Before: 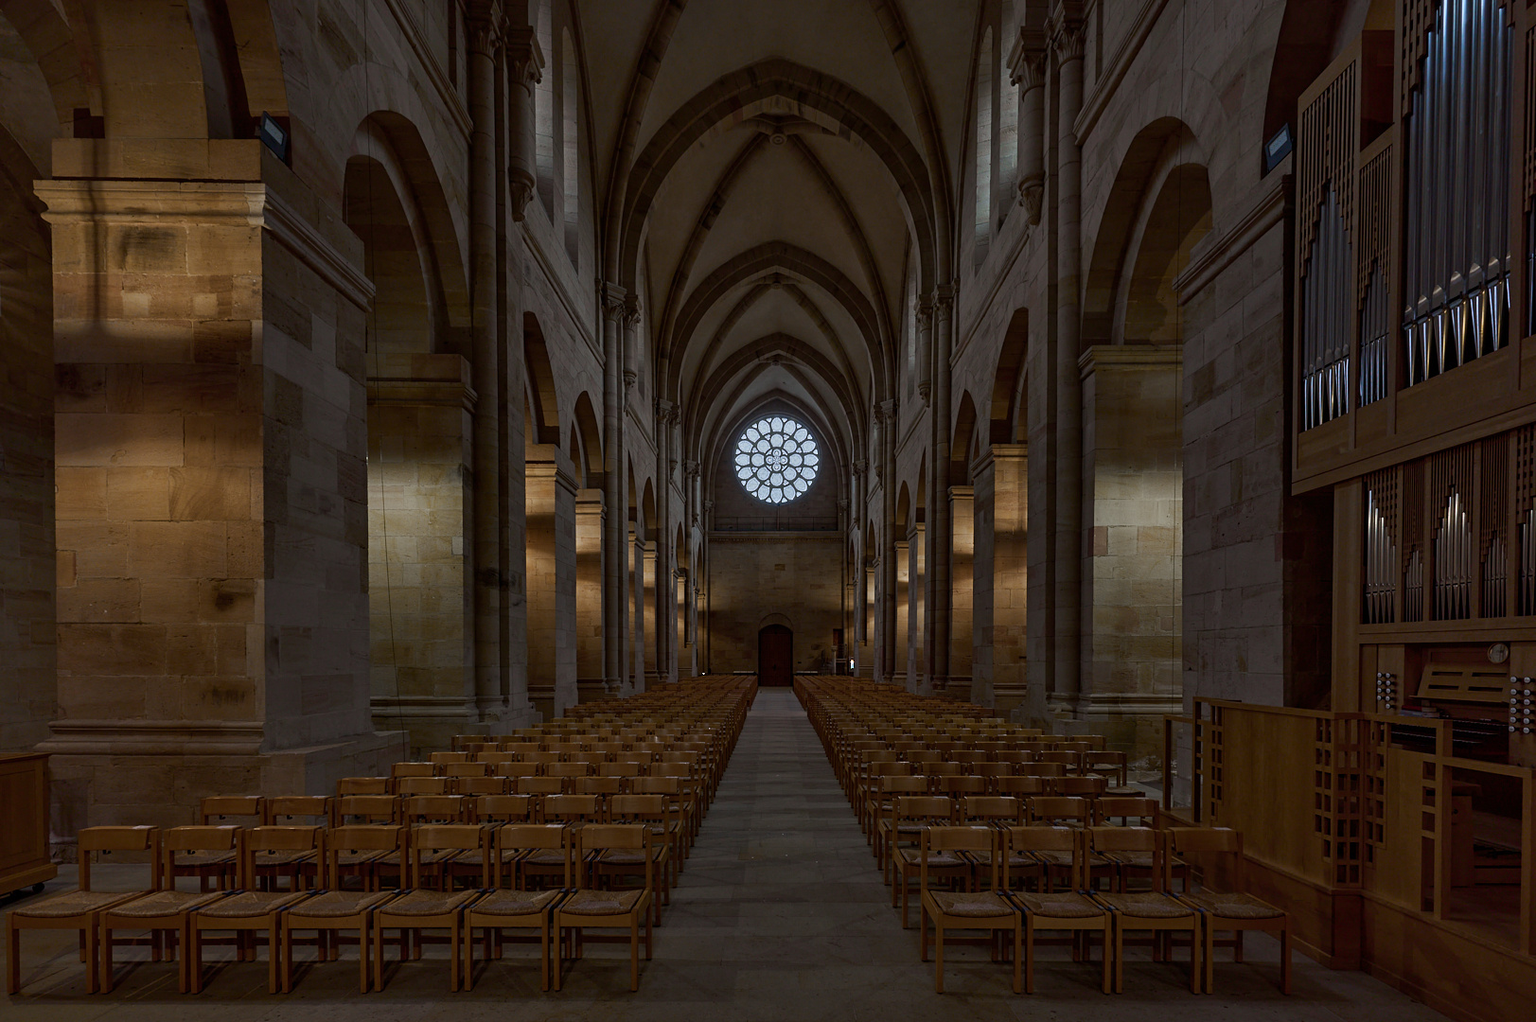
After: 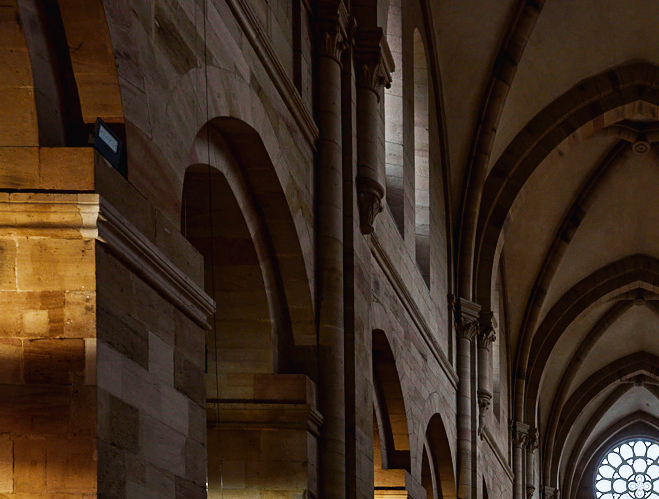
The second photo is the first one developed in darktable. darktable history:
crop and rotate: left 11.244%, top 0.084%, right 48.092%, bottom 53.62%
base curve: curves: ch0 [(0, 0.003) (0.001, 0.002) (0.006, 0.004) (0.02, 0.022) (0.048, 0.086) (0.094, 0.234) (0.162, 0.431) (0.258, 0.629) (0.385, 0.8) (0.548, 0.918) (0.751, 0.988) (1, 1)], preserve colors none
tone equalizer: on, module defaults
